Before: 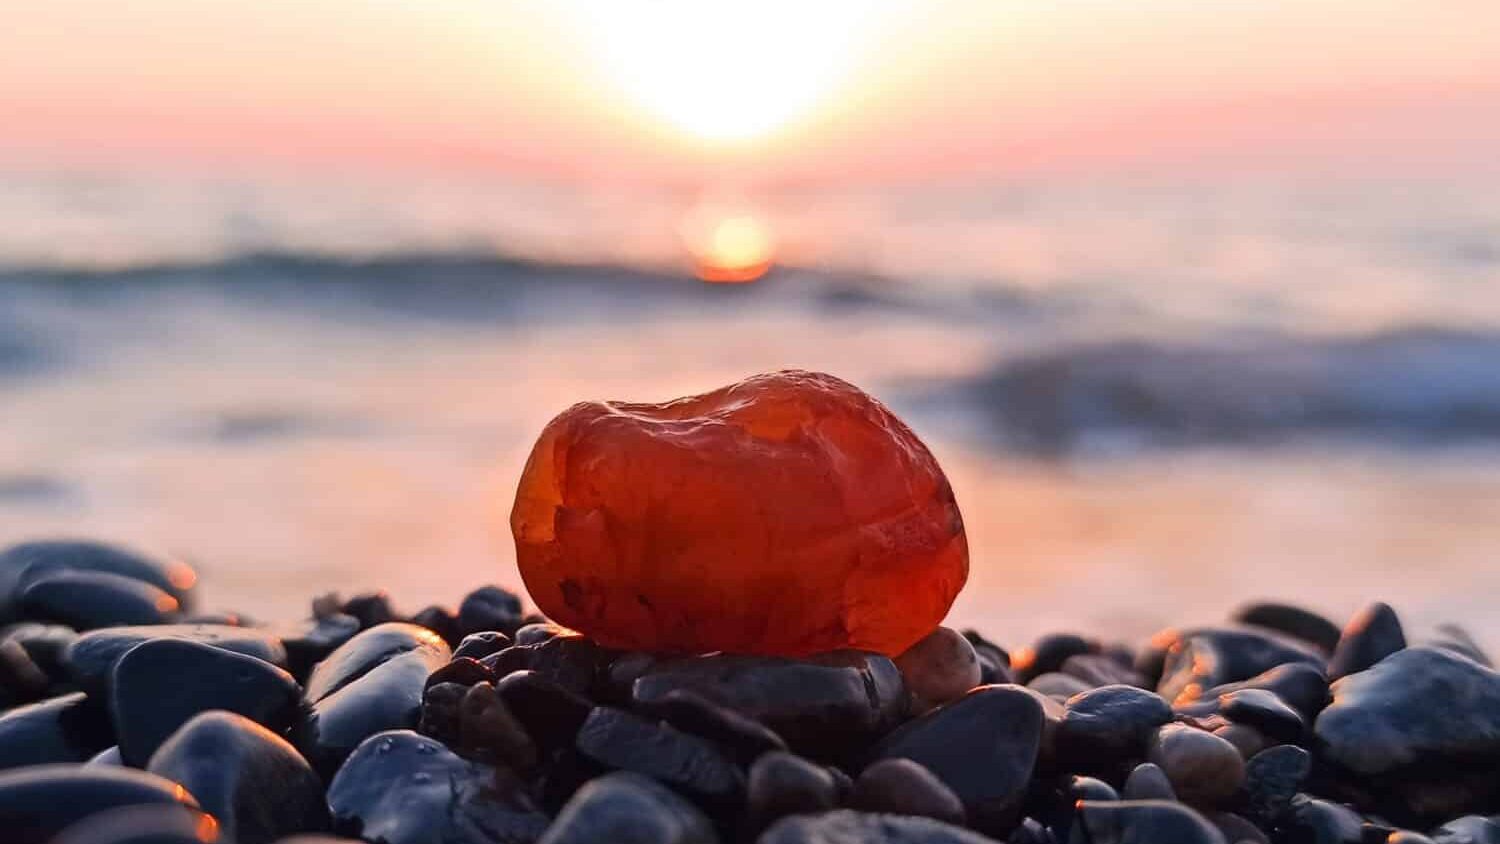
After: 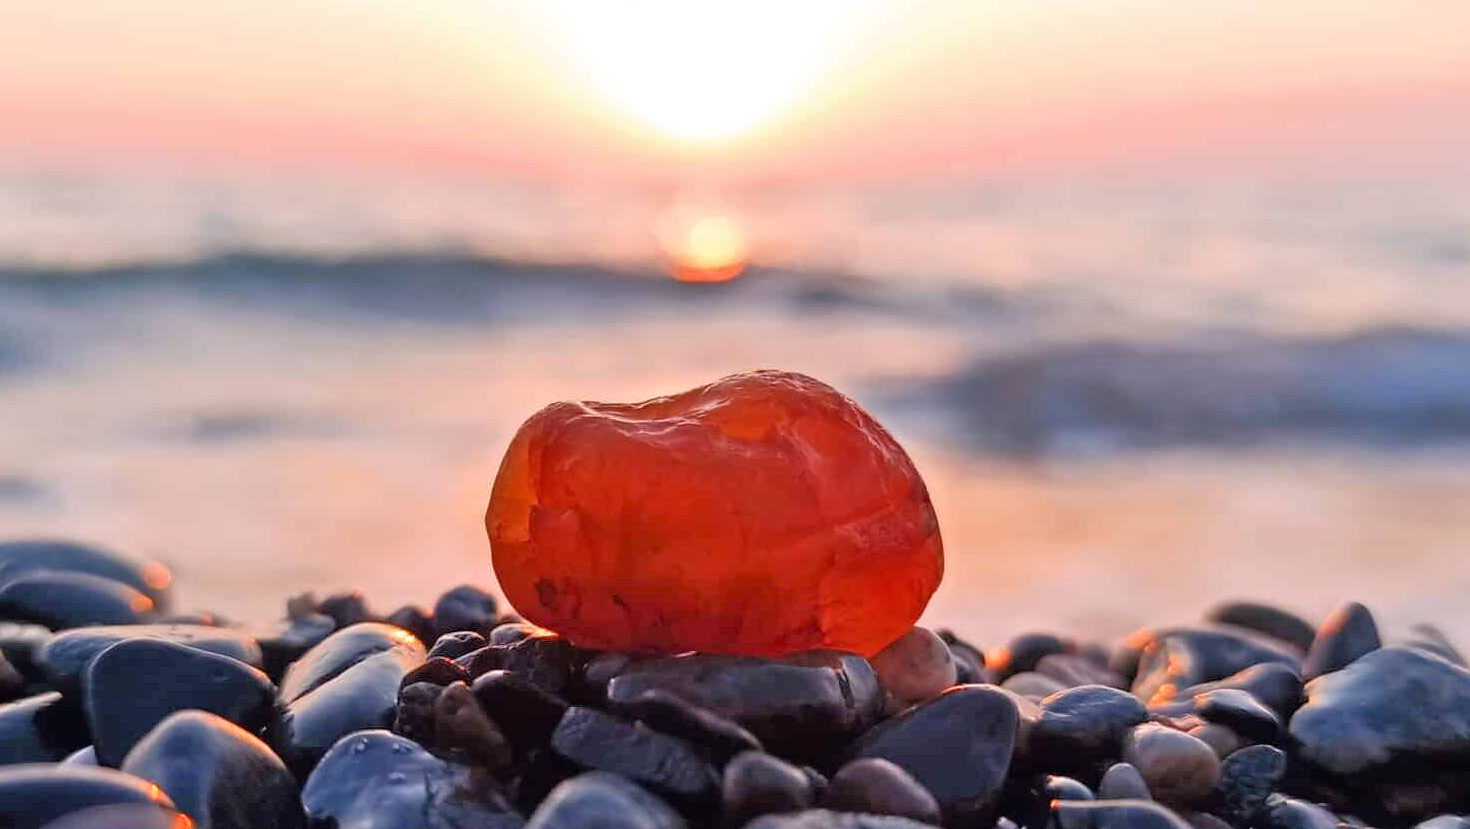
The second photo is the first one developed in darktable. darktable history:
tone equalizer: -7 EV 0.159 EV, -6 EV 0.577 EV, -5 EV 1.17 EV, -4 EV 1.35 EV, -3 EV 1.17 EV, -2 EV 0.6 EV, -1 EV 0.148 EV
crop: left 1.683%, right 0.283%, bottom 1.776%
